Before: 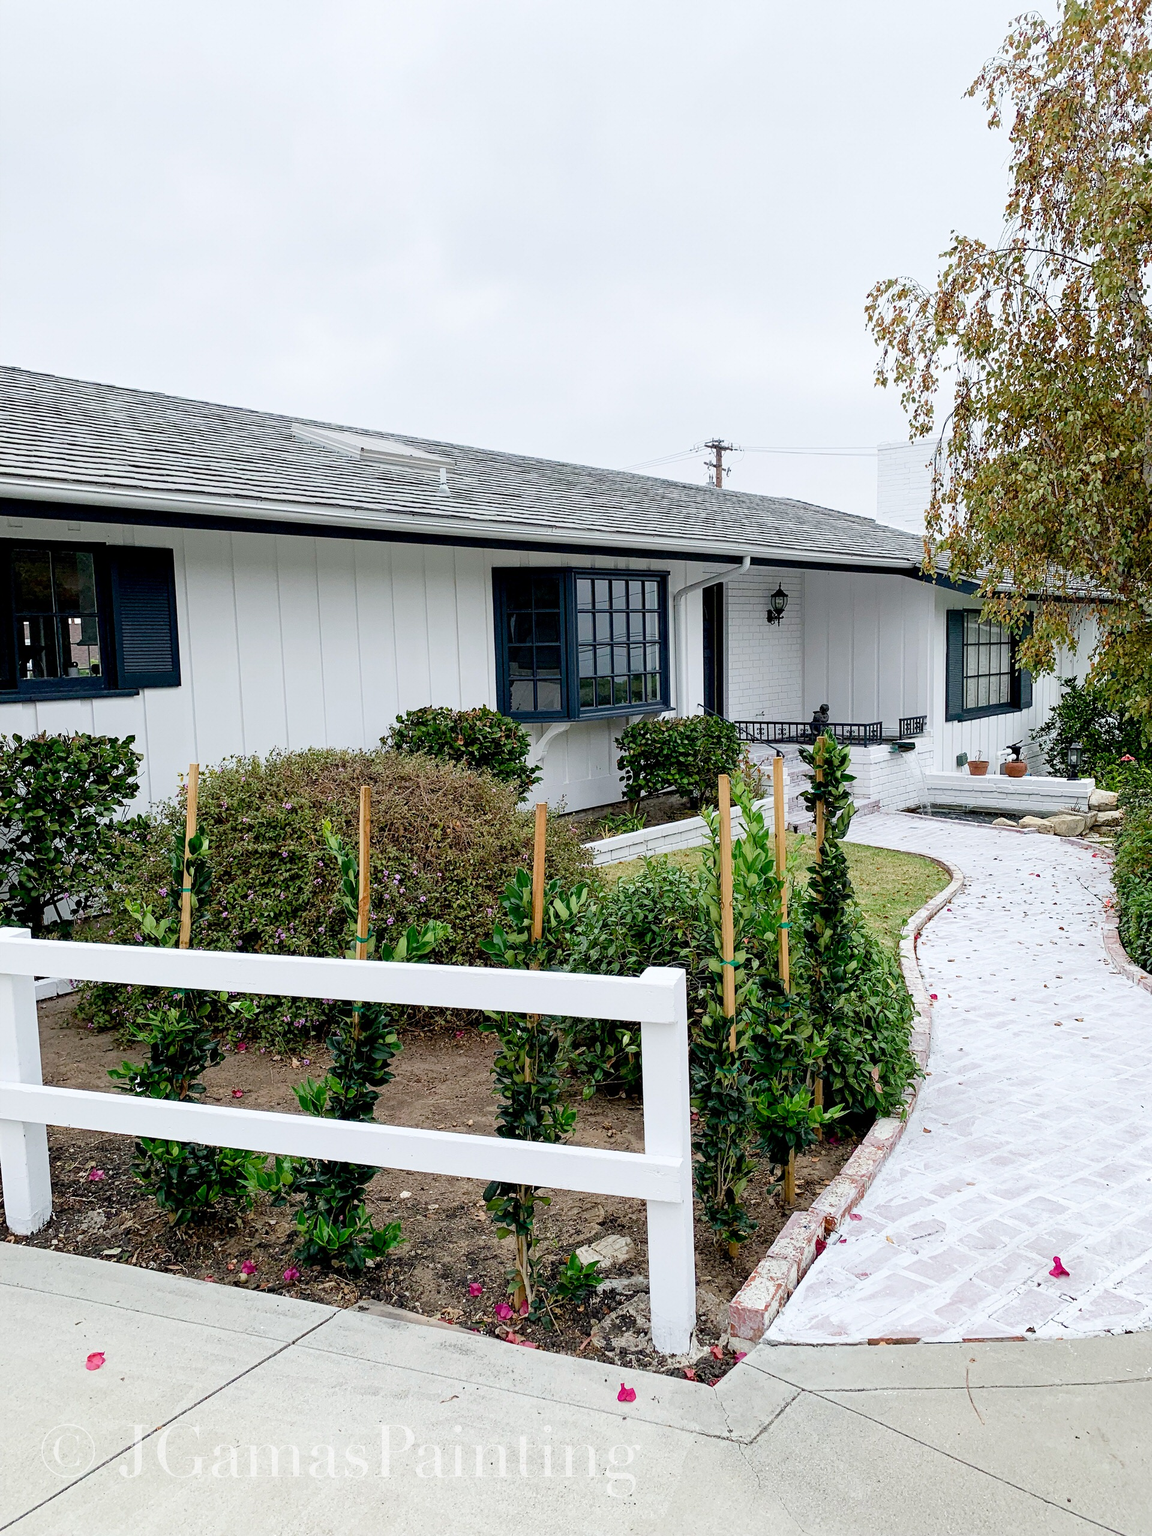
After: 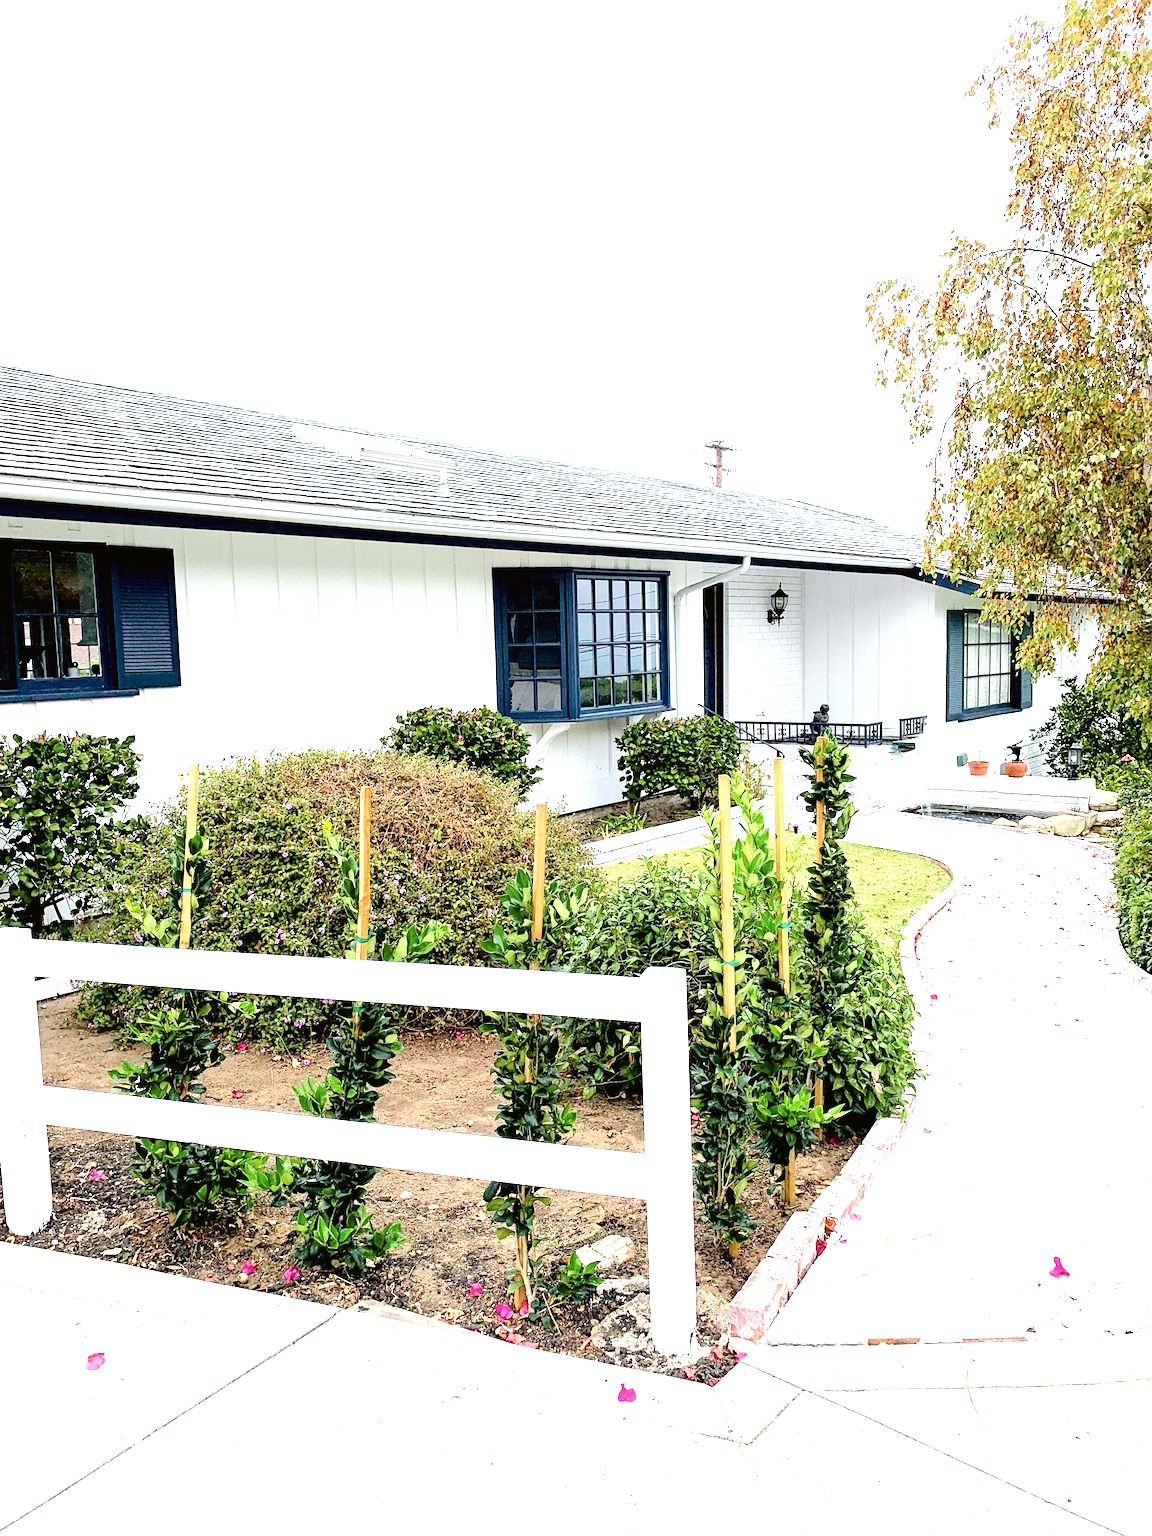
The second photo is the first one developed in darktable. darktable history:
exposure: black level correction 0, exposure 1.45 EV, compensate exposure bias true, compensate highlight preservation false
tone curve: curves: ch0 [(0, 0.01) (0.052, 0.045) (0.136, 0.133) (0.29, 0.332) (0.453, 0.531) (0.676, 0.751) (0.89, 0.919) (1, 1)]; ch1 [(0, 0) (0.094, 0.081) (0.285, 0.299) (0.385, 0.403) (0.446, 0.443) (0.495, 0.496) (0.544, 0.552) (0.589, 0.612) (0.722, 0.728) (1, 1)]; ch2 [(0, 0) (0.257, 0.217) (0.43, 0.421) (0.498, 0.507) (0.531, 0.544) (0.56, 0.579) (0.625, 0.642) (1, 1)], color space Lab, independent channels, preserve colors none
